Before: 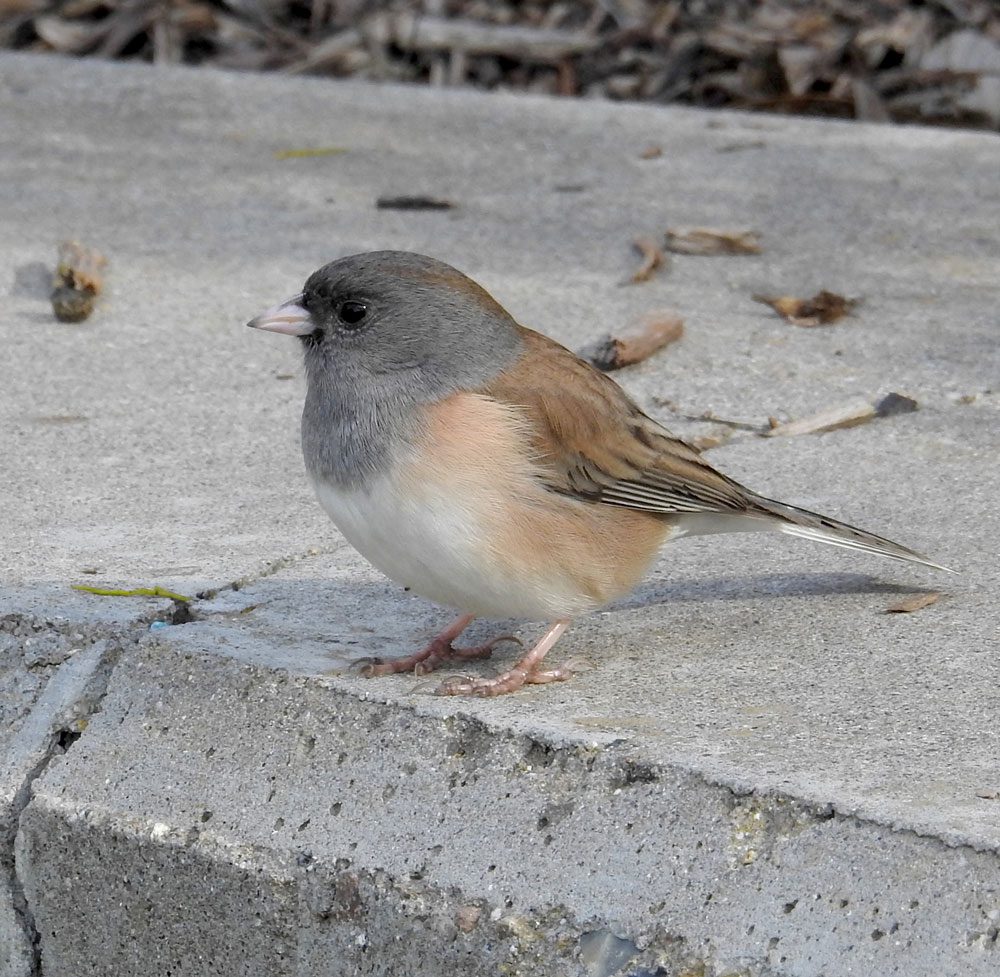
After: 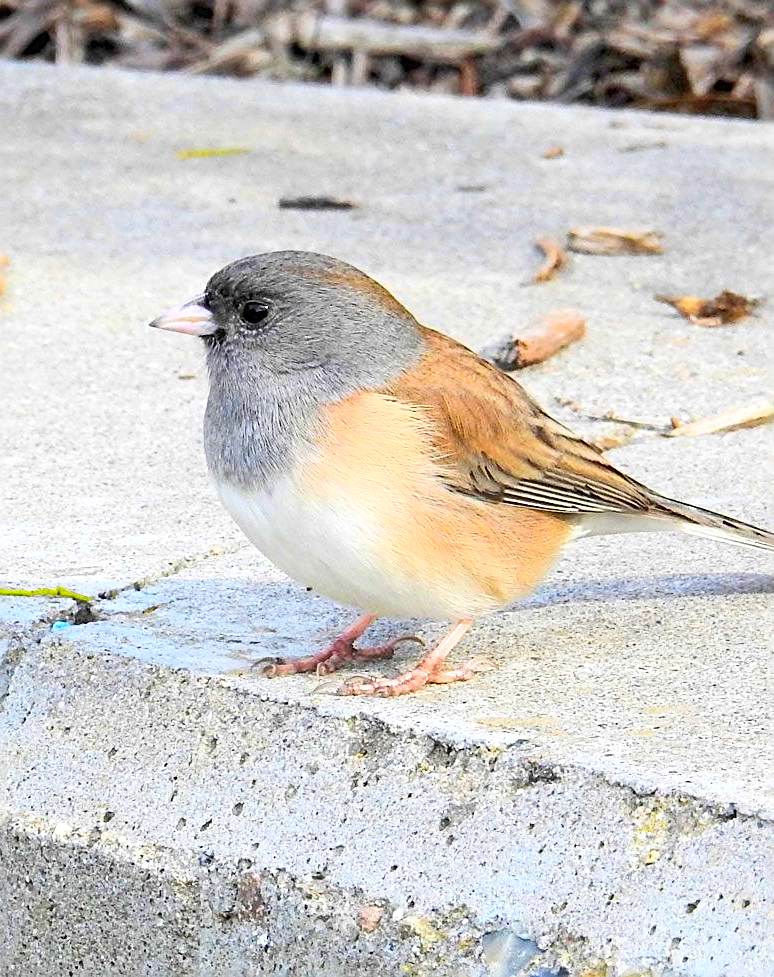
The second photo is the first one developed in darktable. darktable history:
sharpen: radius 2.543, amount 0.636
exposure: black level correction 0, exposure 0.7 EV, compensate exposure bias true, compensate highlight preservation false
contrast brightness saturation: contrast 0.2, brightness 0.2, saturation 0.8
crop: left 9.88%, right 12.664%
